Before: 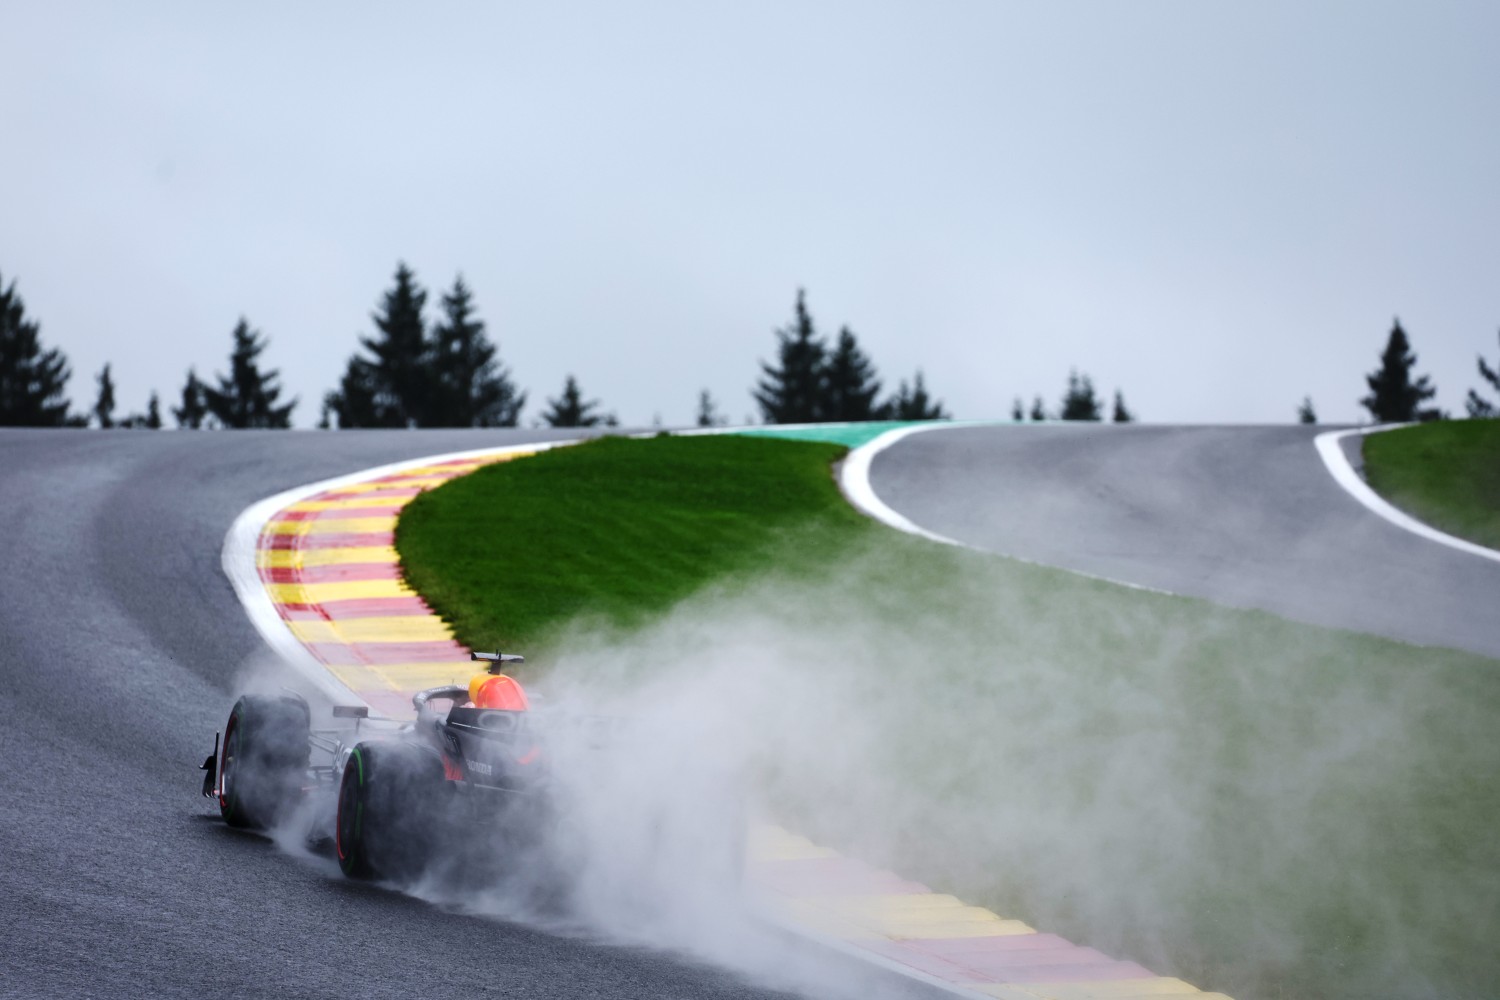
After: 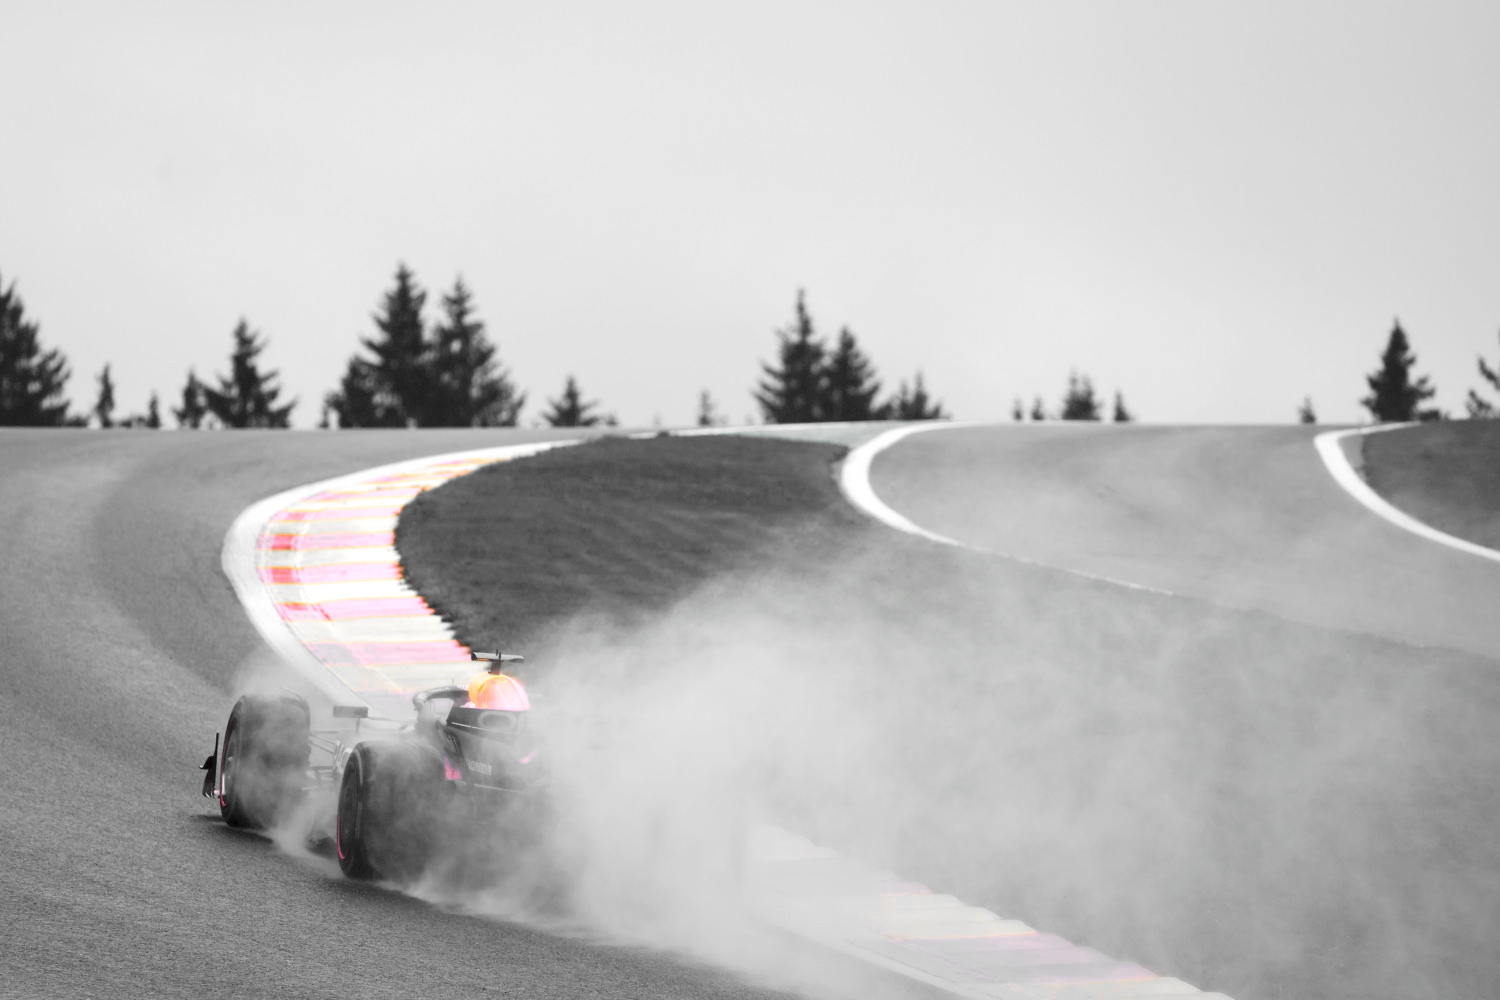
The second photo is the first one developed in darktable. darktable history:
color balance rgb: perceptual saturation grading › global saturation 30.774%
contrast brightness saturation: brightness 0.273
color zones: curves: ch0 [(0, 0.65) (0.096, 0.644) (0.221, 0.539) (0.429, 0.5) (0.571, 0.5) (0.714, 0.5) (0.857, 0.5) (1, 0.65)]; ch1 [(0, 0.5) (0.143, 0.5) (0.257, -0.002) (0.429, 0.04) (0.571, -0.001) (0.714, -0.015) (0.857, 0.024) (1, 0.5)]
